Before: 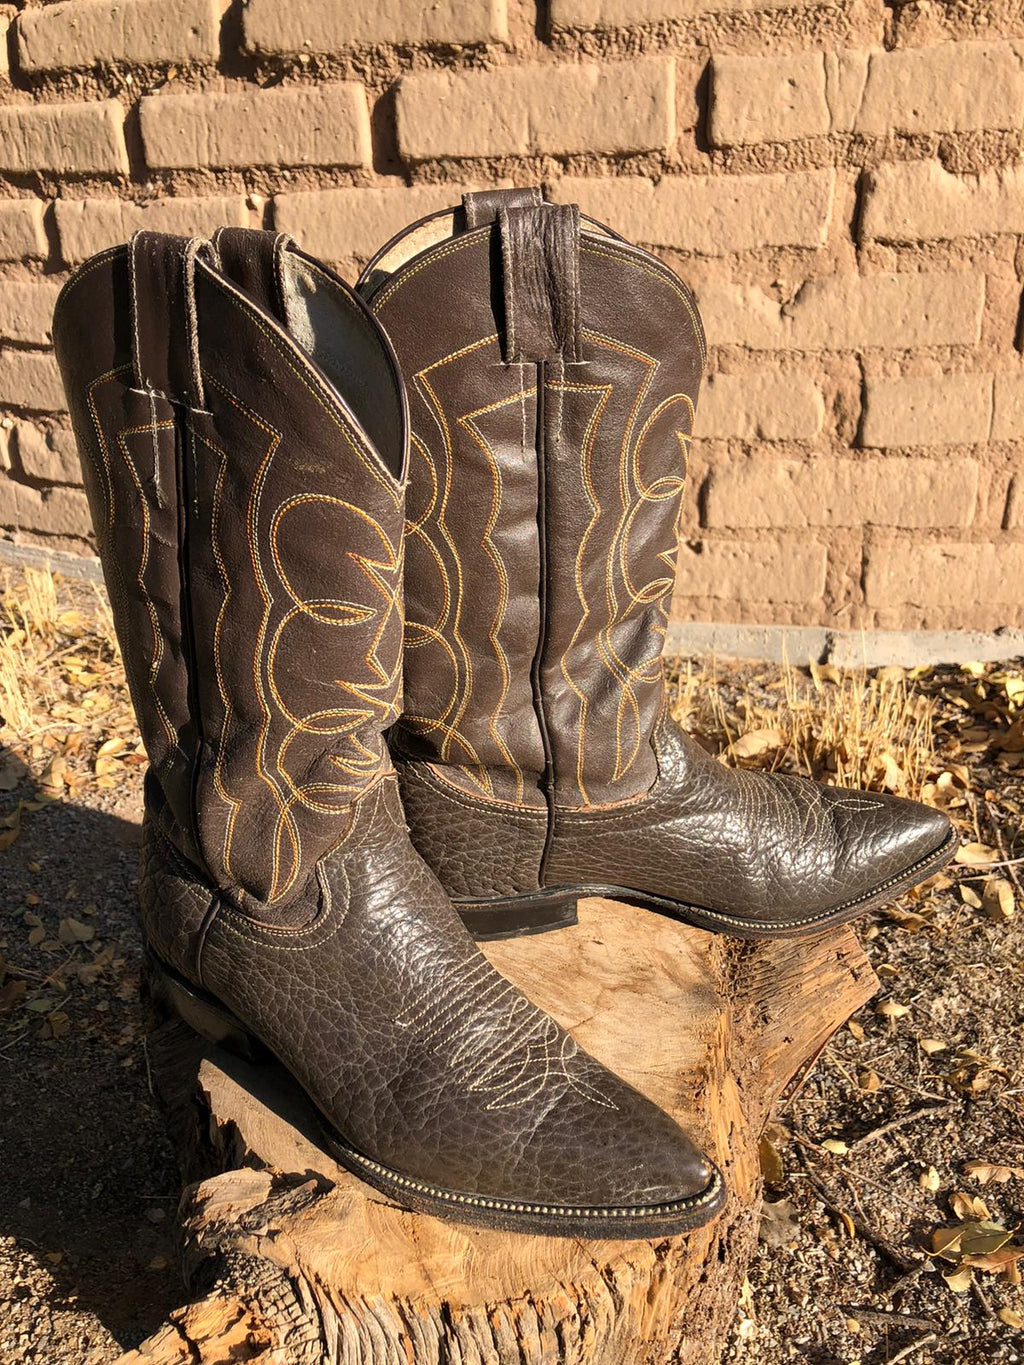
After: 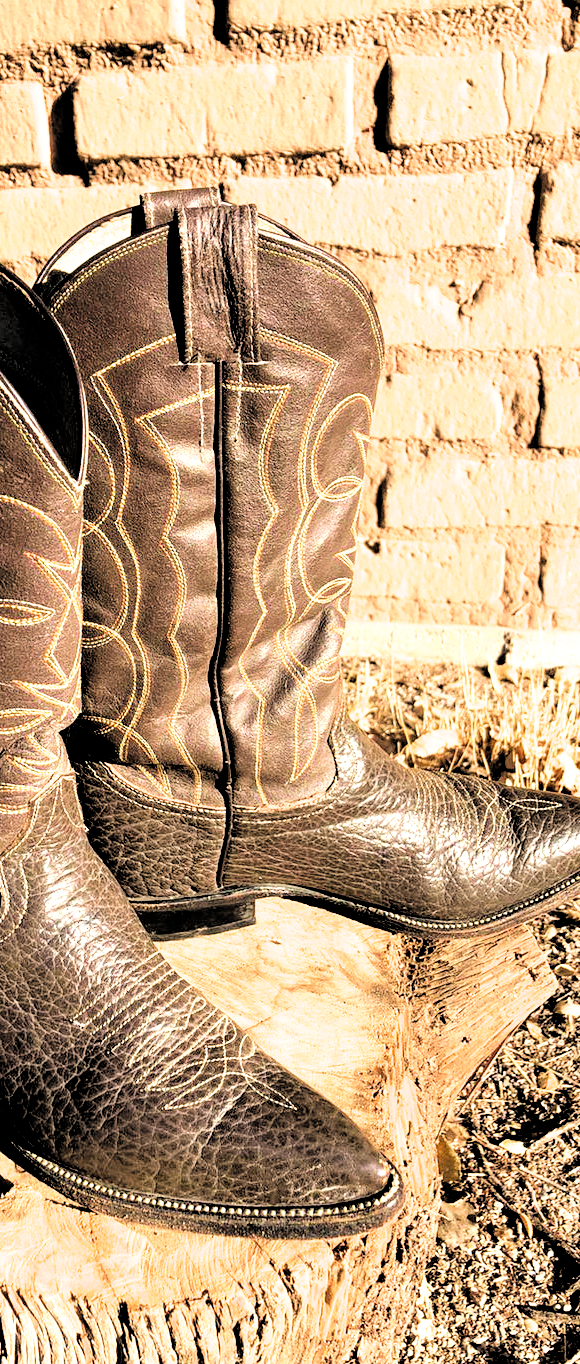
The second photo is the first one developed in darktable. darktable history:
crop: left 31.458%, top 0%, right 11.876%
exposure: exposure 0.515 EV, compensate highlight preservation false
velvia: strength 45%
filmic rgb: middle gray luminance 13.55%, black relative exposure -1.97 EV, white relative exposure 3.1 EV, threshold 6 EV, target black luminance 0%, hardness 1.79, latitude 59.23%, contrast 1.728, highlights saturation mix 5%, shadows ↔ highlights balance -37.52%, add noise in highlights 0, color science v3 (2019), use custom middle-gray values true, iterations of high-quality reconstruction 0, contrast in highlights soft, enable highlight reconstruction true
